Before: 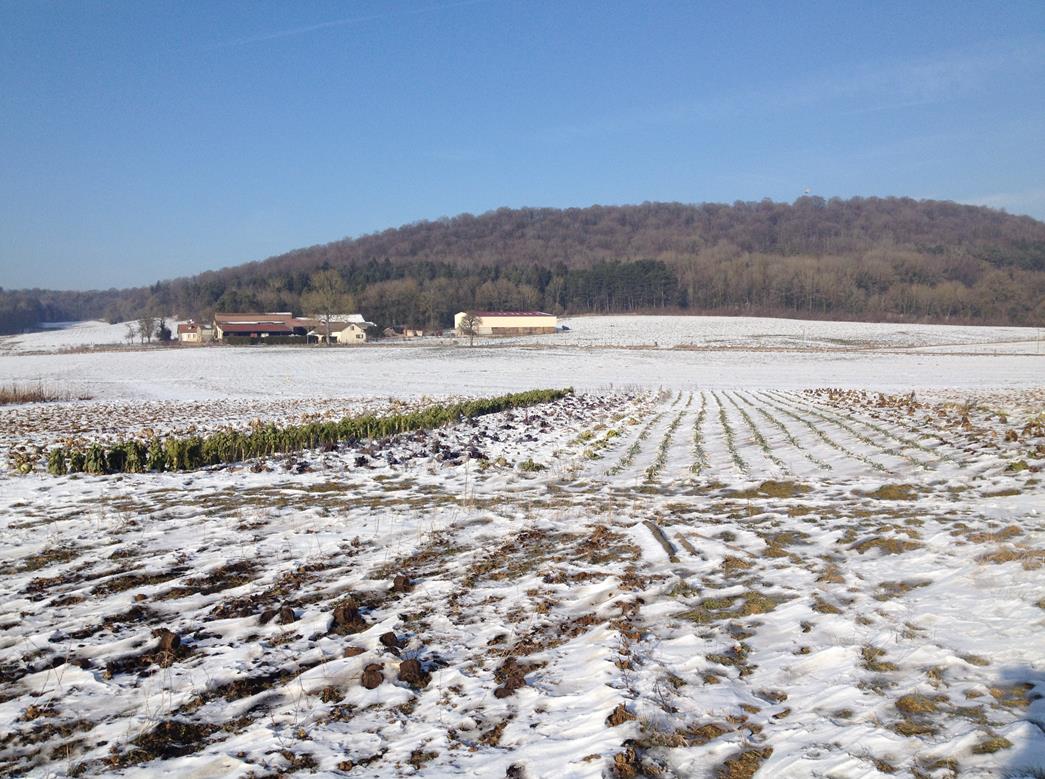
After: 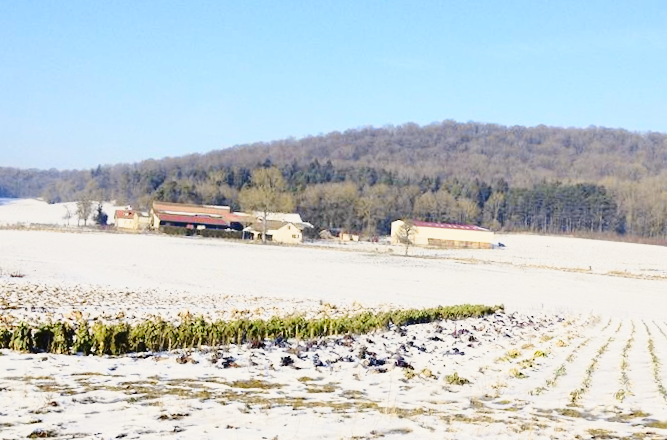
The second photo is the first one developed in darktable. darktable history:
crop and rotate: angle -4.67°, left 2.015%, top 7.063%, right 27.368%, bottom 30.43%
tone curve: curves: ch0 [(0, 0.021) (0.049, 0.044) (0.152, 0.14) (0.328, 0.377) (0.473, 0.543) (0.641, 0.705) (0.85, 0.894) (1, 0.969)]; ch1 [(0, 0) (0.302, 0.331) (0.433, 0.432) (0.472, 0.47) (0.502, 0.503) (0.527, 0.516) (0.564, 0.573) (0.614, 0.626) (0.677, 0.701) (0.859, 0.885) (1, 1)]; ch2 [(0, 0) (0.33, 0.301) (0.447, 0.44) (0.487, 0.496) (0.502, 0.516) (0.535, 0.563) (0.565, 0.597) (0.608, 0.641) (1, 1)], color space Lab, independent channels, preserve colors none
base curve: curves: ch0 [(0, 0) (0.028, 0.03) (0.121, 0.232) (0.46, 0.748) (0.859, 0.968) (1, 1)], preserve colors none
